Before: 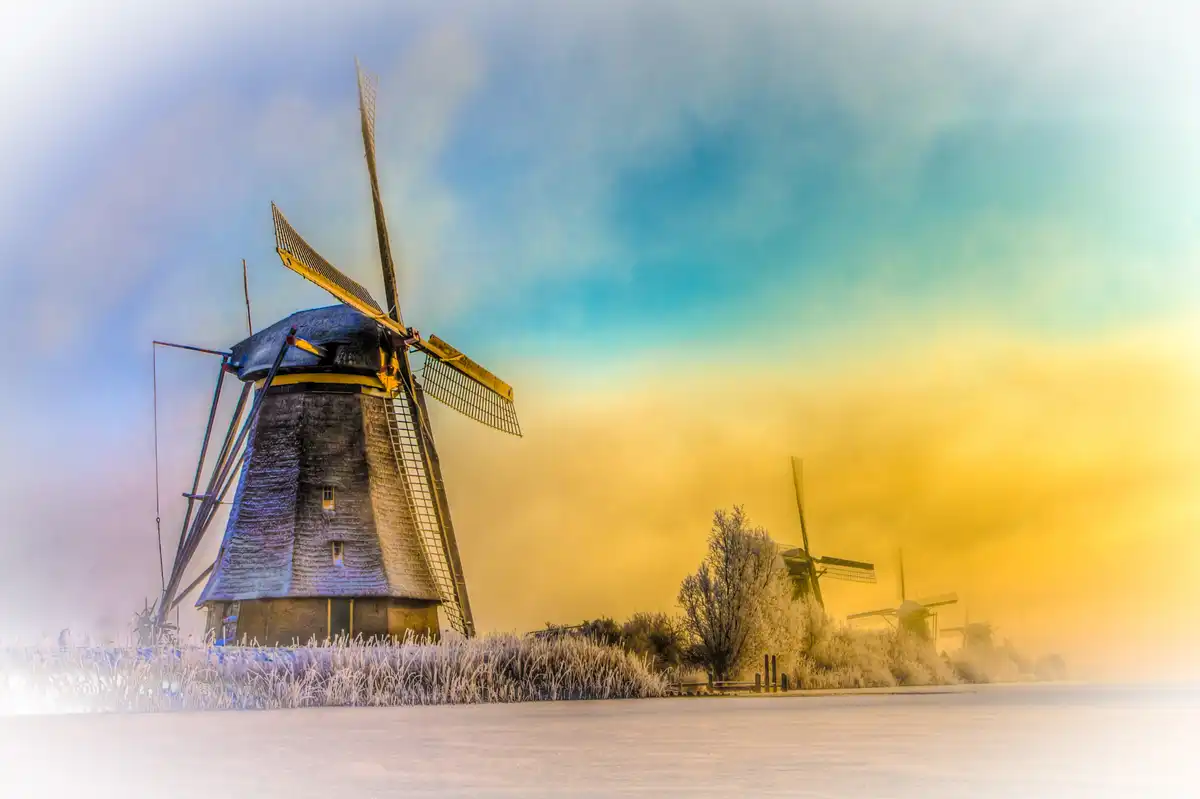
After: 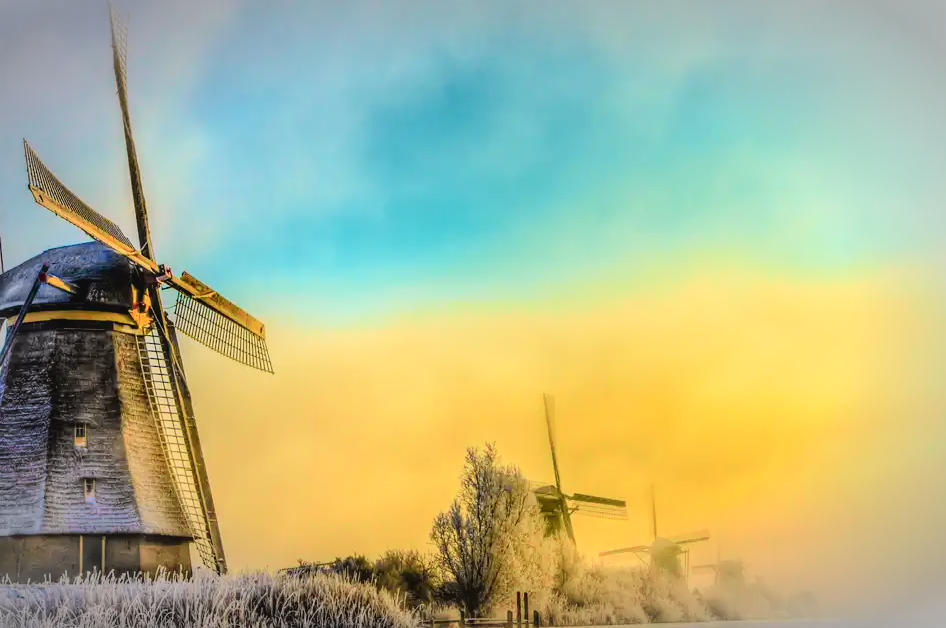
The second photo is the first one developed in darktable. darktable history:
tone curve: curves: ch0 [(0, 0.037) (0.045, 0.055) (0.155, 0.138) (0.29, 0.325) (0.428, 0.513) (0.604, 0.71) (0.824, 0.882) (1, 0.965)]; ch1 [(0, 0) (0.339, 0.334) (0.445, 0.419) (0.476, 0.454) (0.498, 0.498) (0.53, 0.515) (0.557, 0.556) (0.609, 0.649) (0.716, 0.746) (1, 1)]; ch2 [(0, 0) (0.327, 0.318) (0.417, 0.426) (0.46, 0.453) (0.502, 0.5) (0.526, 0.52) (0.554, 0.541) (0.626, 0.65) (0.749, 0.746) (1, 1)], color space Lab, independent channels, preserve colors none
crop and rotate: left 20.74%, top 7.912%, right 0.375%, bottom 13.378%
vignetting: automatic ratio true
